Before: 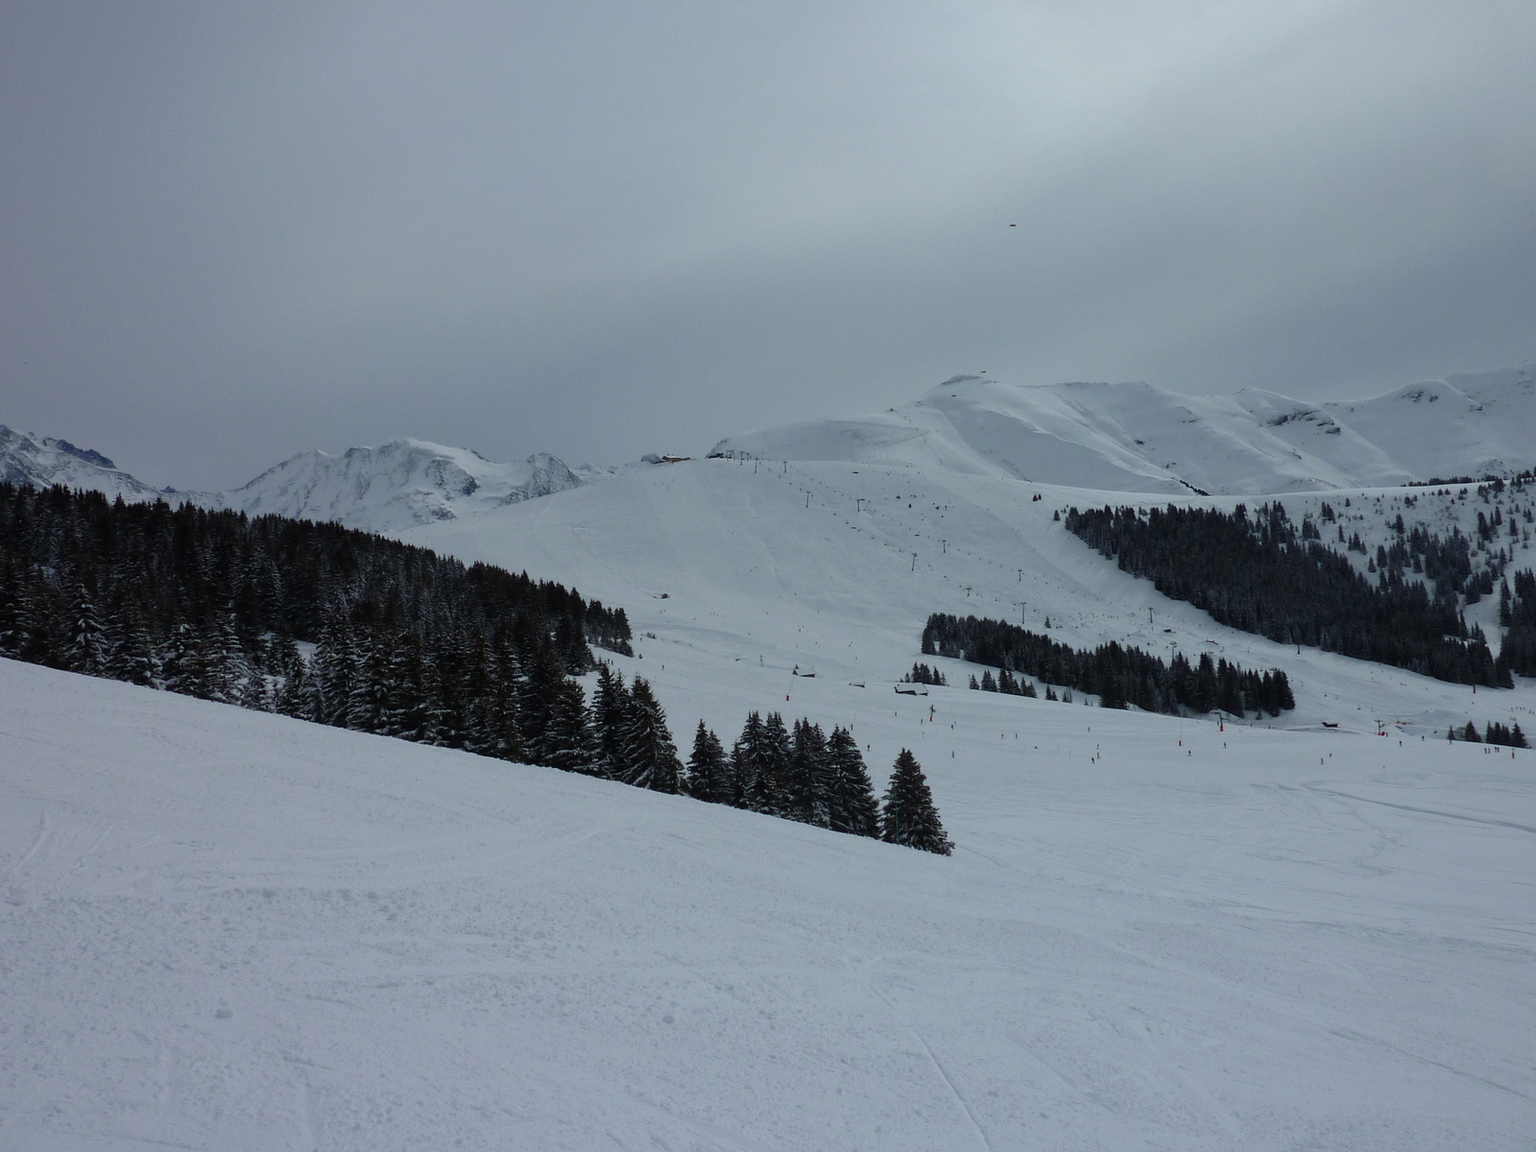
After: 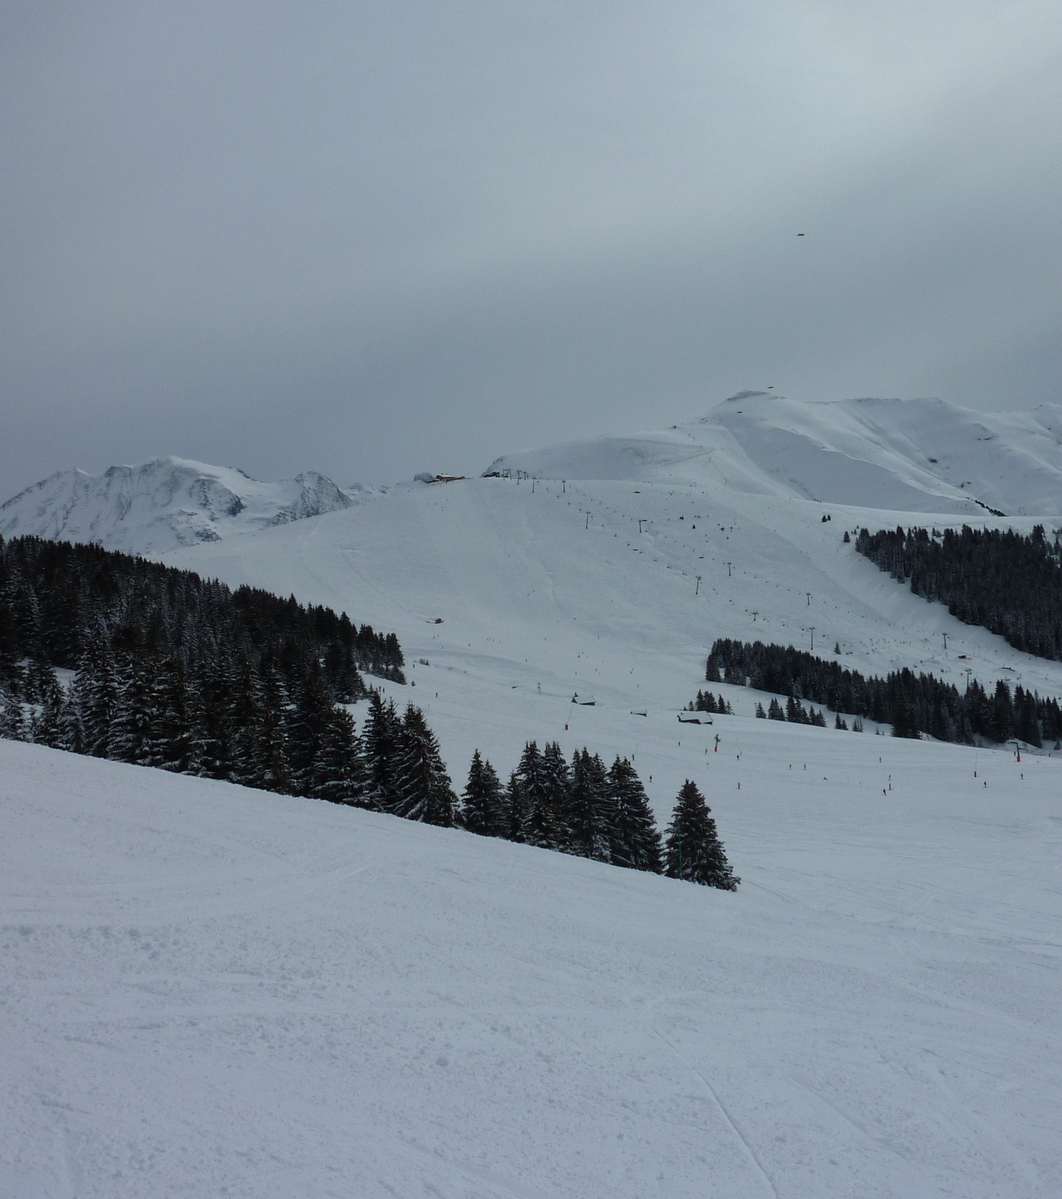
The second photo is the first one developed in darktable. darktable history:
crop and rotate: left 15.927%, right 17.659%
